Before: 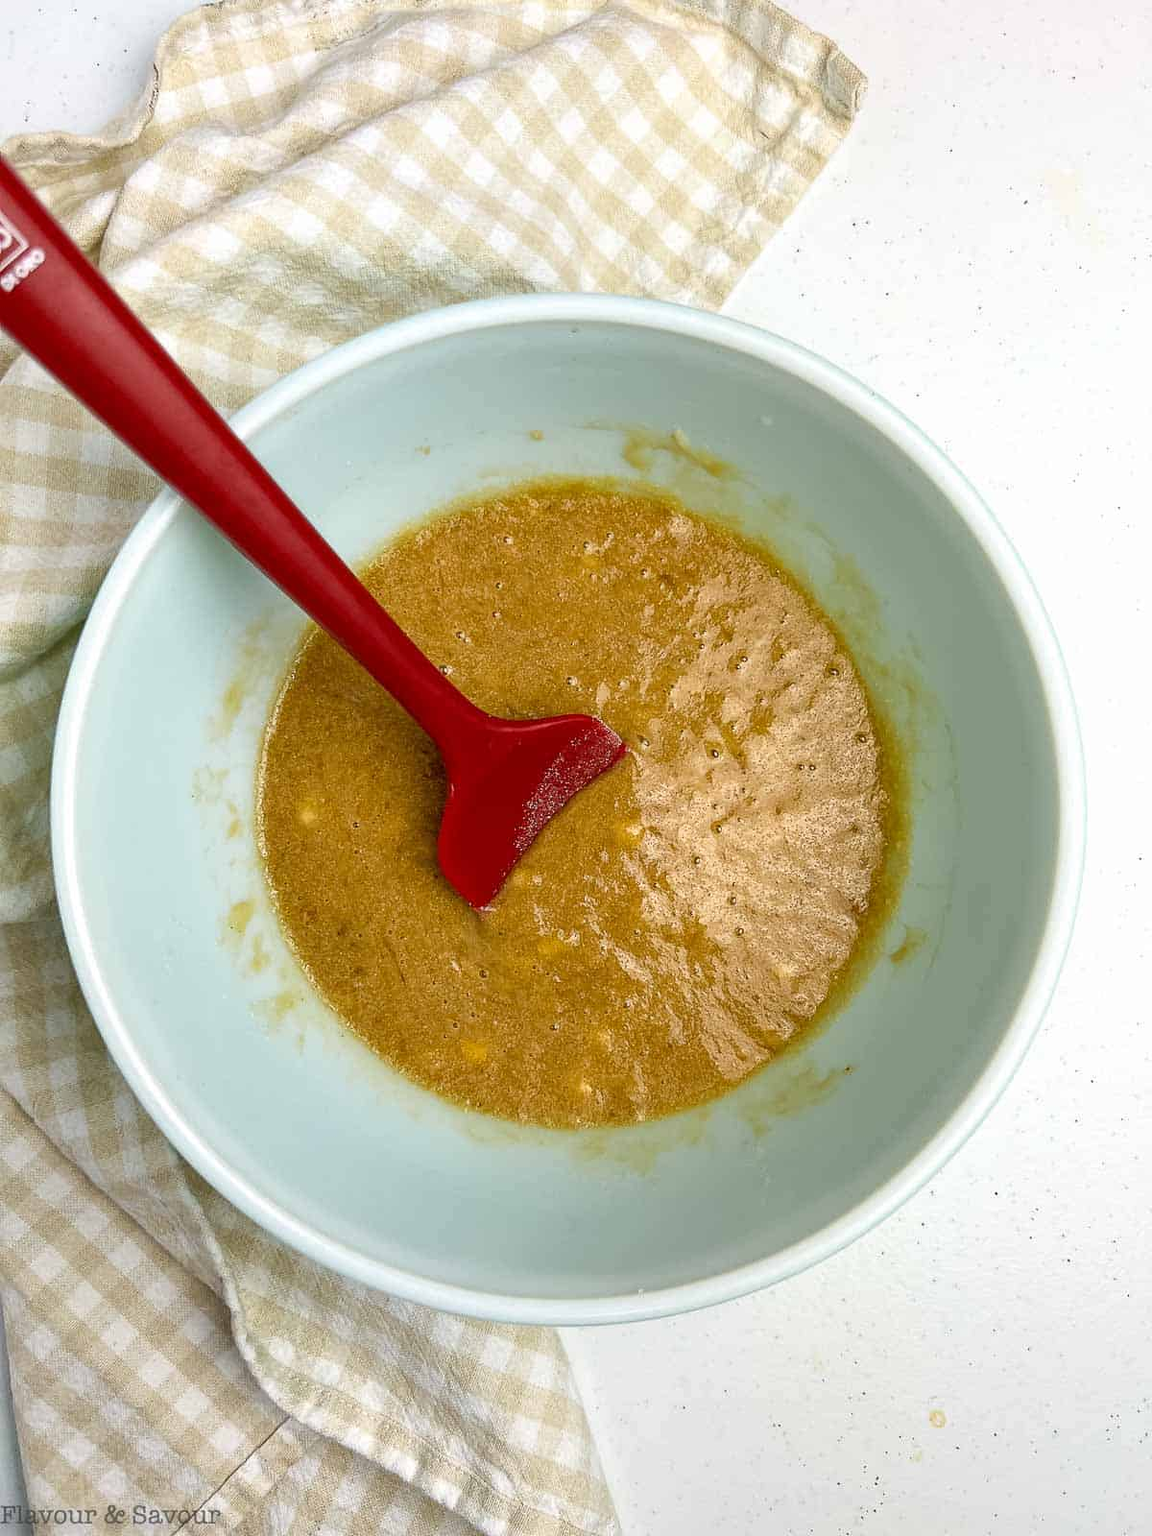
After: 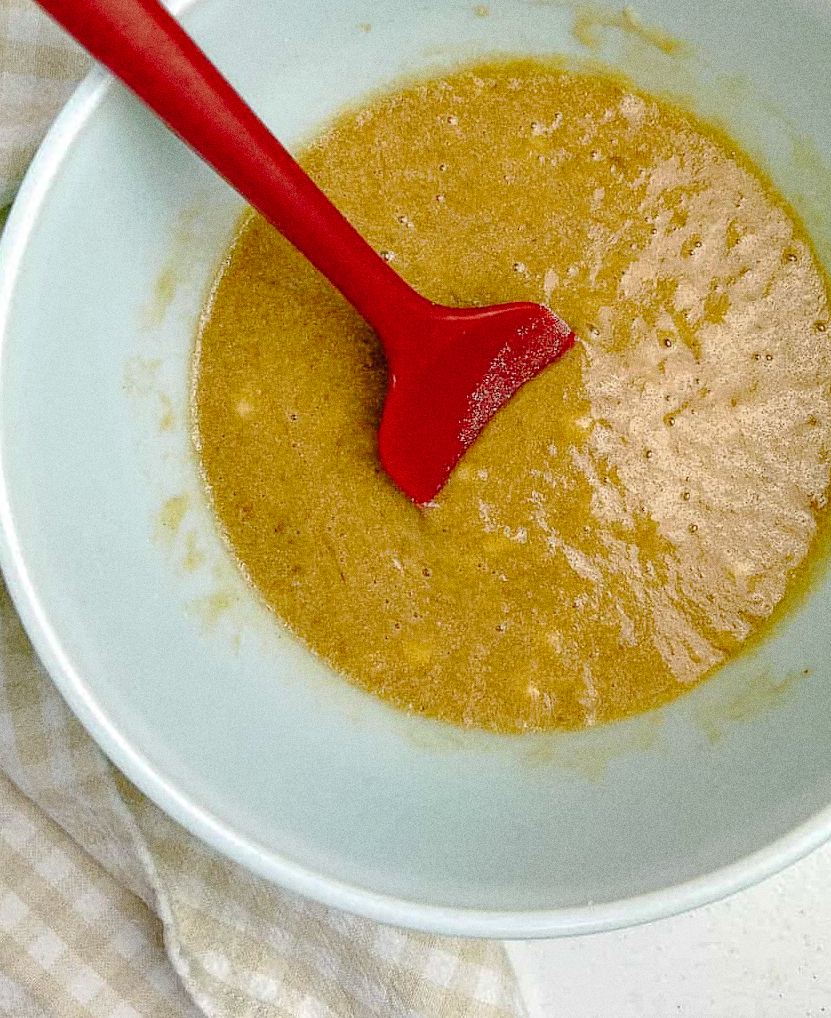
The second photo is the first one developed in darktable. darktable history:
crop: left 6.488%, top 27.668%, right 24.183%, bottom 8.656%
tone curve: curves: ch0 [(0, 0) (0.003, 0.004) (0.011, 0.01) (0.025, 0.025) (0.044, 0.042) (0.069, 0.064) (0.1, 0.093) (0.136, 0.13) (0.177, 0.182) (0.224, 0.241) (0.277, 0.322) (0.335, 0.409) (0.399, 0.482) (0.468, 0.551) (0.543, 0.606) (0.623, 0.672) (0.709, 0.73) (0.801, 0.81) (0.898, 0.885) (1, 1)], preserve colors none
grain: coarseness 11.82 ISO, strength 36.67%, mid-tones bias 74.17%
shadows and highlights: radius 334.93, shadows 63.48, highlights 6.06, compress 87.7%, highlights color adjustment 39.73%, soften with gaussian
